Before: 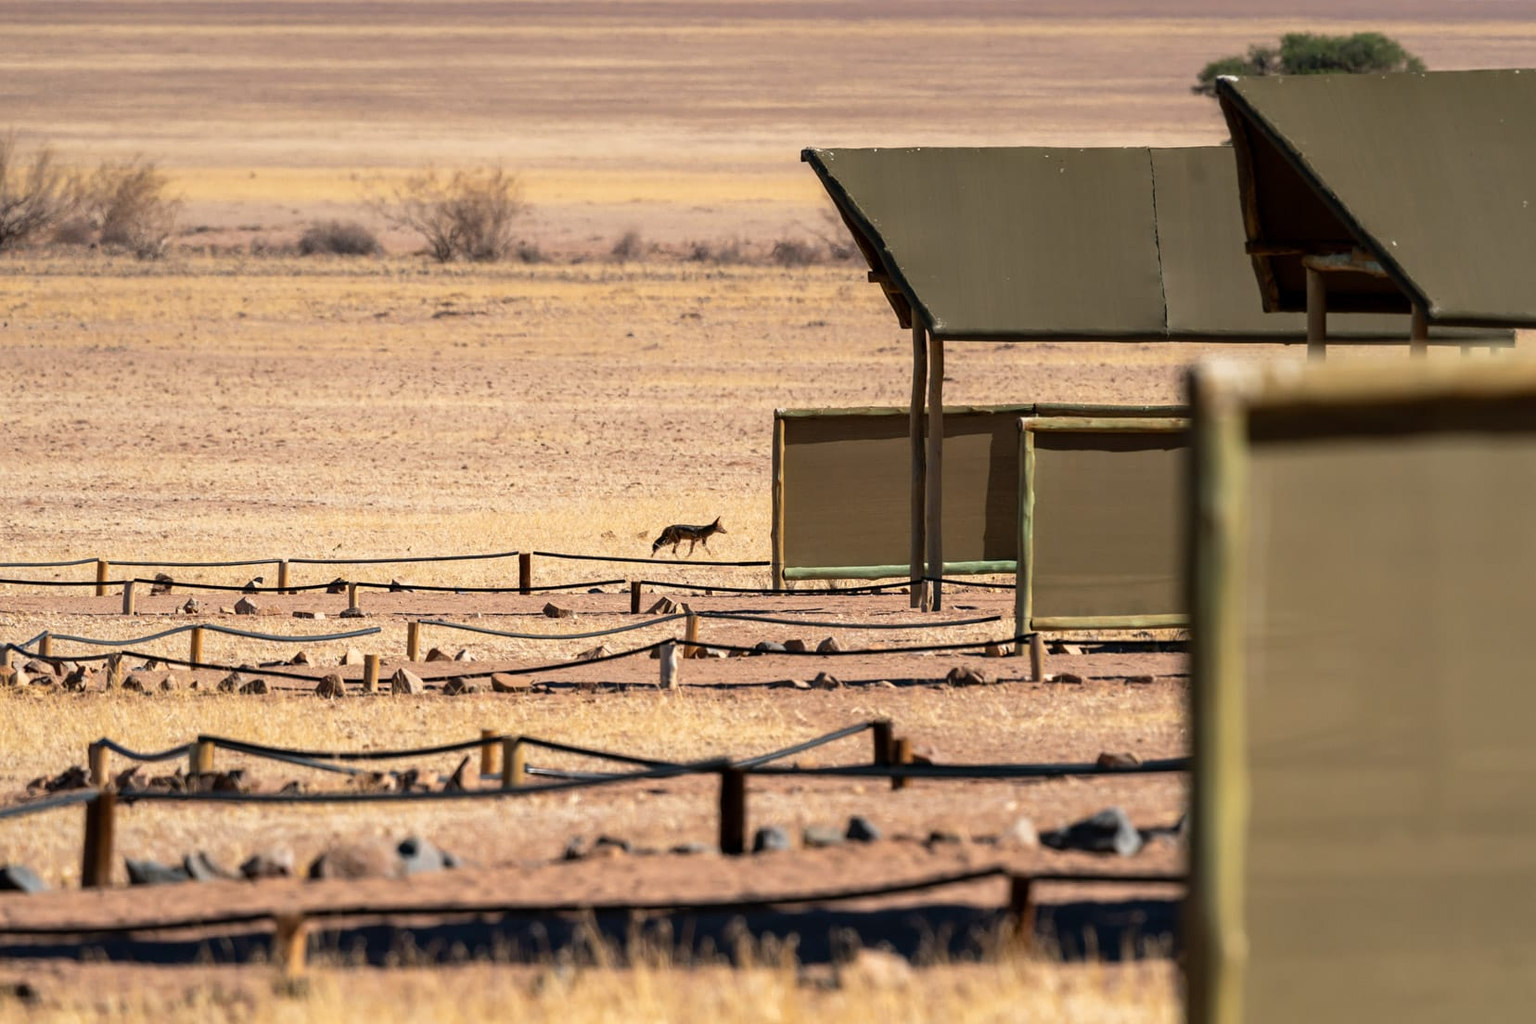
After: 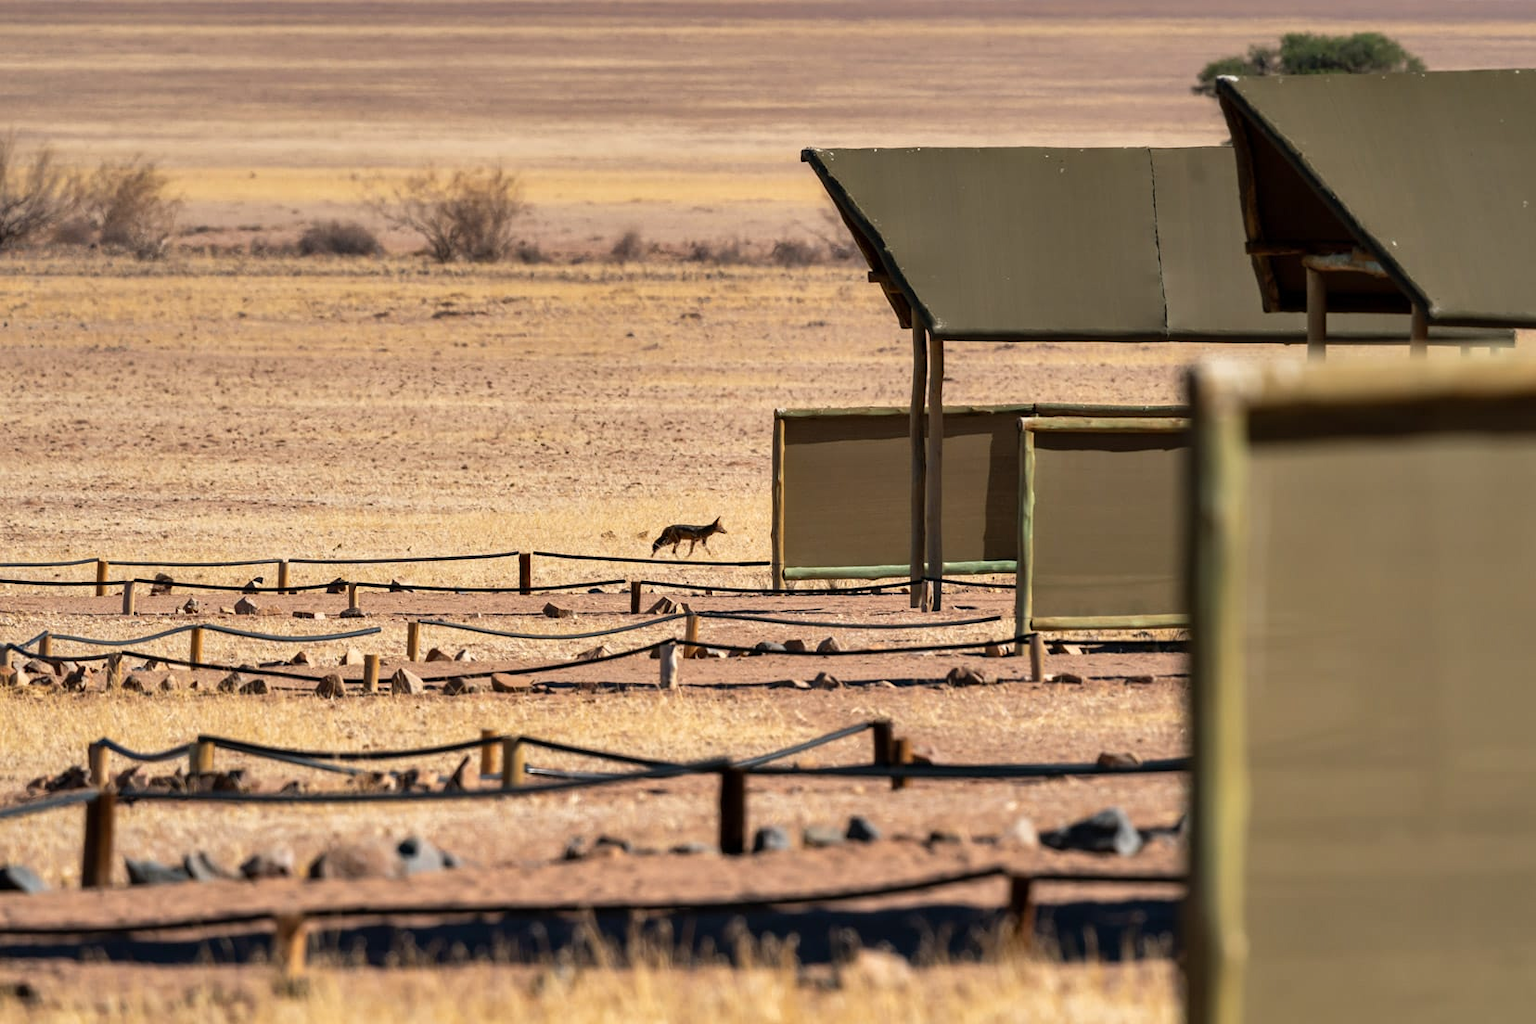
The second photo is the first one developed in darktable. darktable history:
tone equalizer: on, module defaults
shadows and highlights: low approximation 0.01, soften with gaussian
